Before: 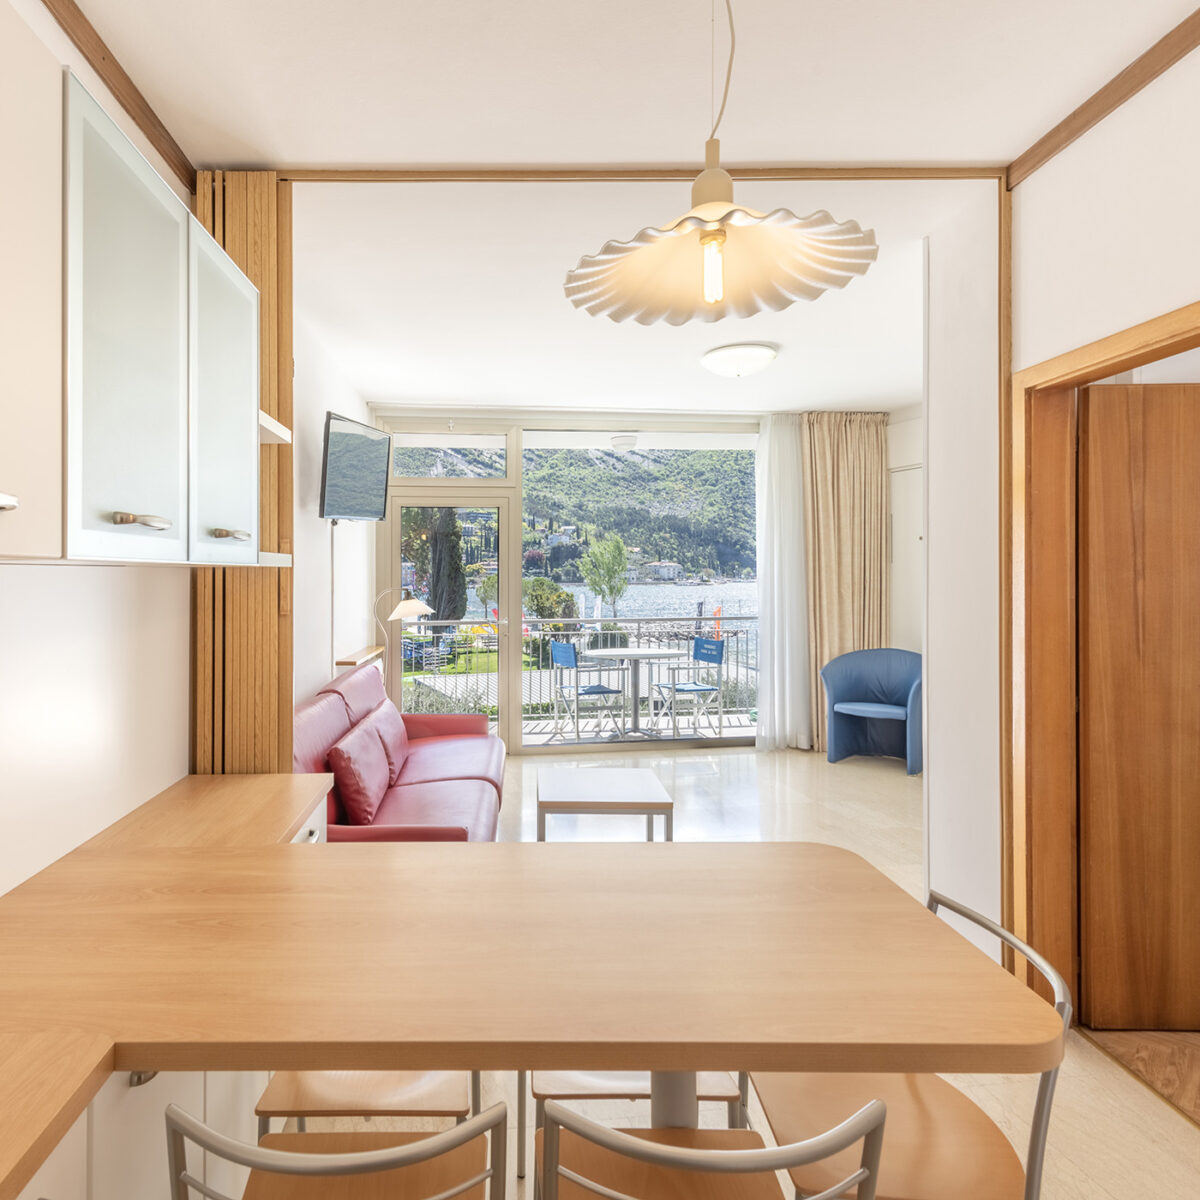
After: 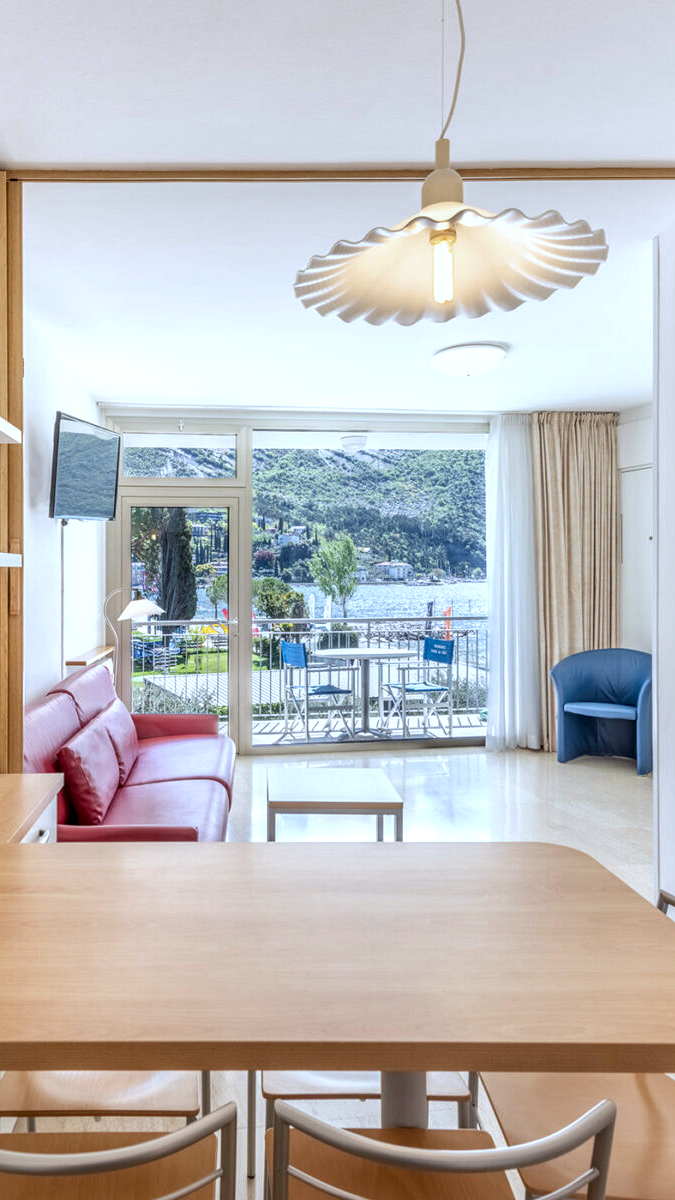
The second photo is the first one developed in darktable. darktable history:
white balance: red 0.931, blue 1.11
crop and rotate: left 22.516%, right 21.234%
local contrast: detail 150%
